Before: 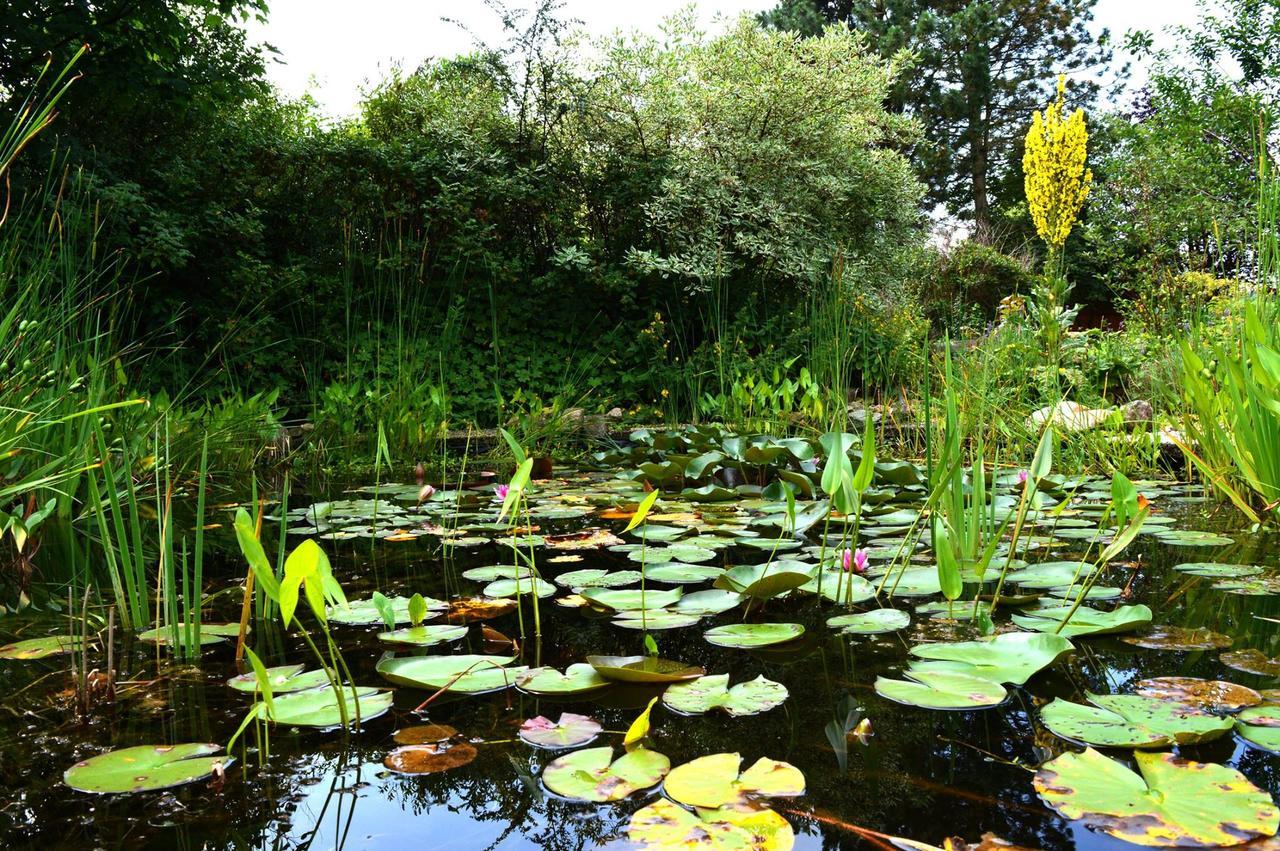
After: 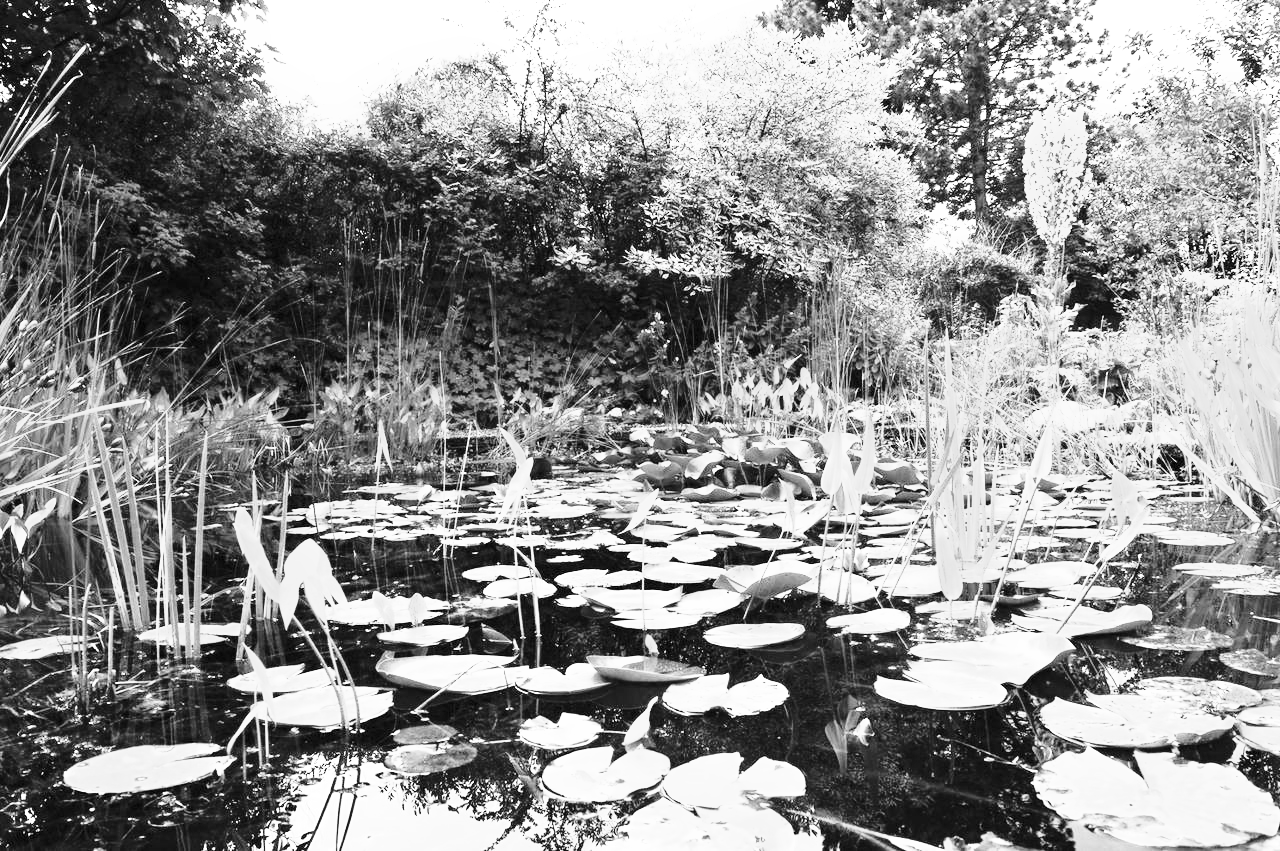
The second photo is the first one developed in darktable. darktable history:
base curve: curves: ch0 [(0, 0) (0.028, 0.03) (0.121, 0.232) (0.46, 0.748) (0.859, 0.968) (1, 1)]
velvia: on, module defaults
exposure: black level correction 0, exposure 1.2 EV, compensate exposure bias true, compensate highlight preservation false
monochrome: on, module defaults
